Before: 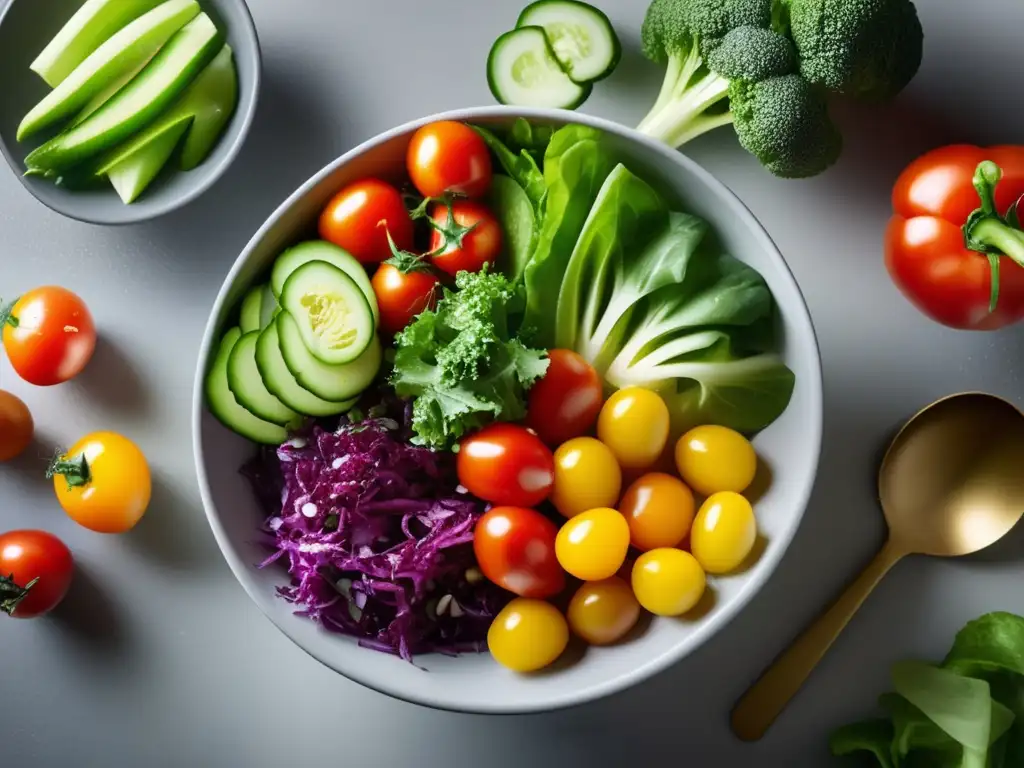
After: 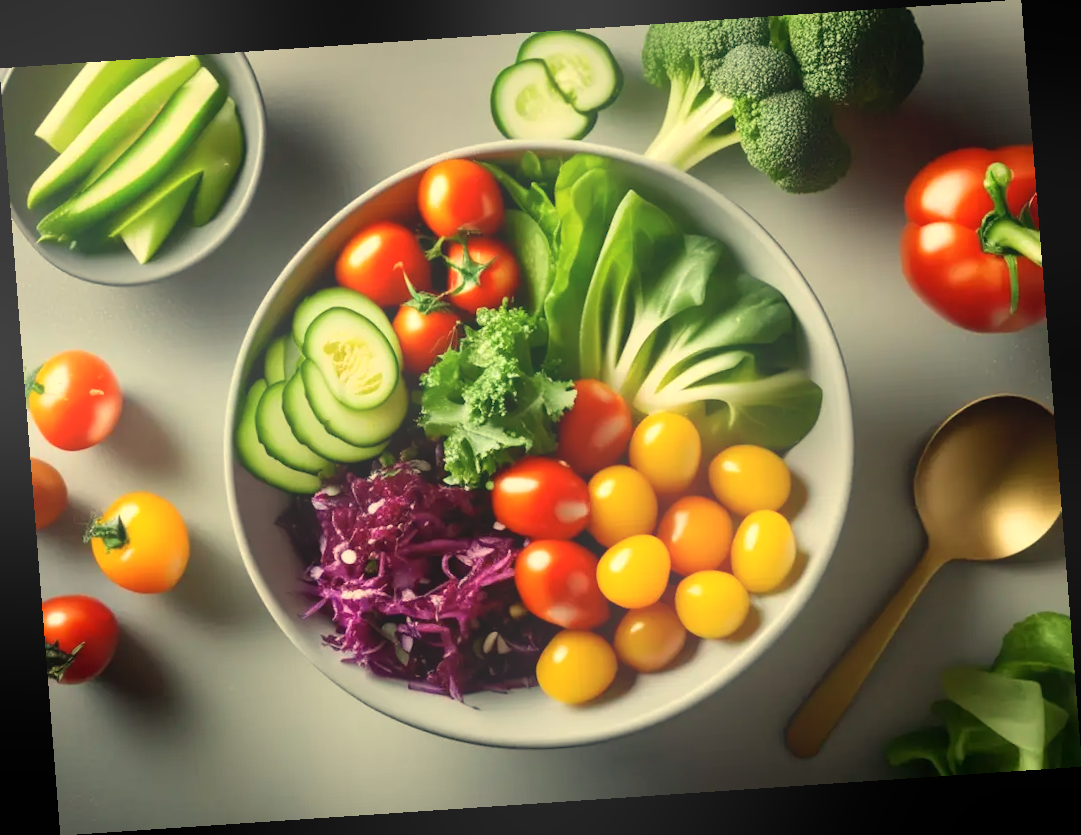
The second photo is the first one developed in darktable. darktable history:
white balance: red 1.08, blue 0.791
rotate and perspective: rotation -4.2°, shear 0.006, automatic cropping off
bloom: on, module defaults
